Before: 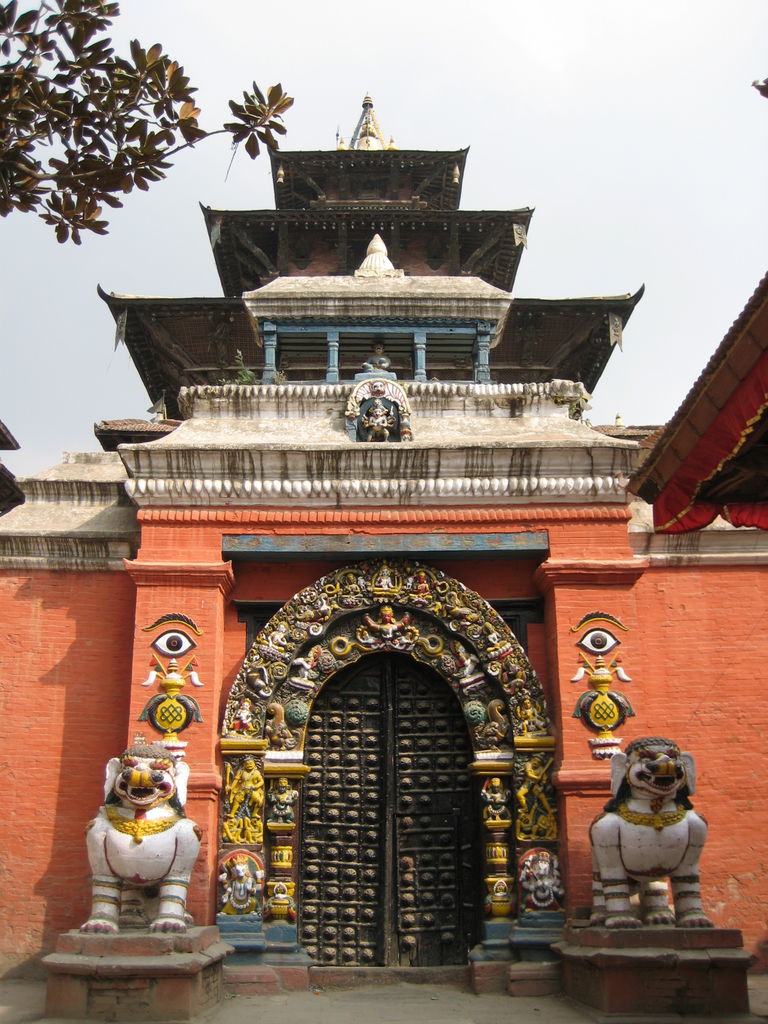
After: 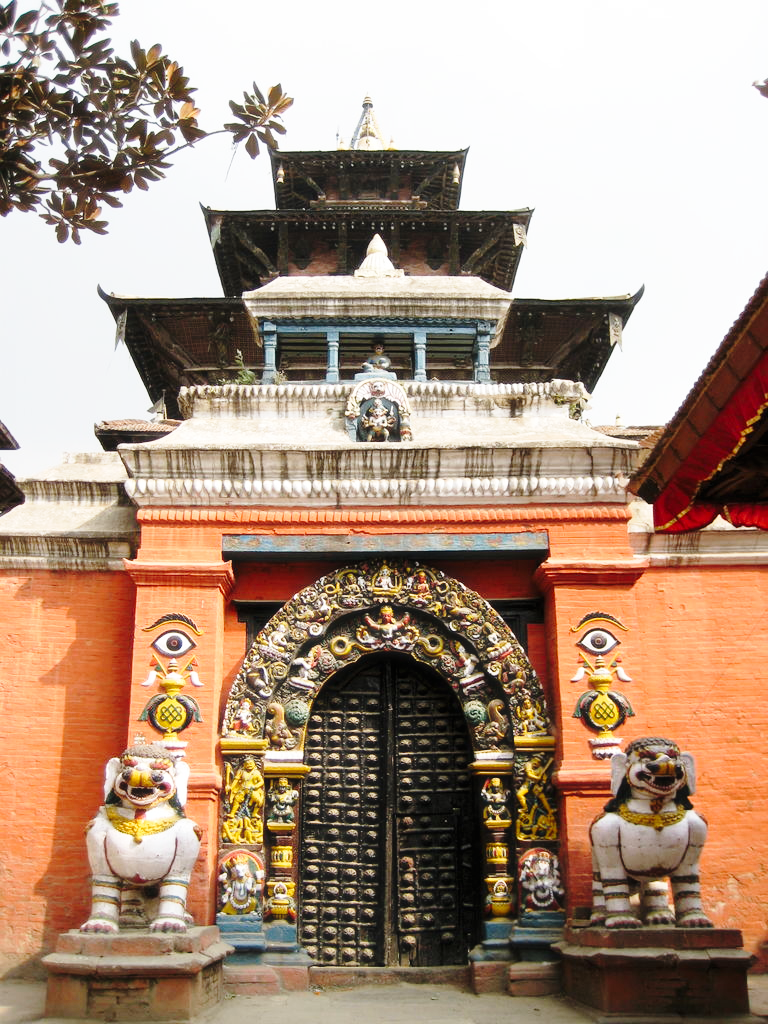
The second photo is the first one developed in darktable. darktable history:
haze removal: strength -0.05
tone equalizer: -8 EV -0.55 EV
base curve: curves: ch0 [(0, 0) (0.028, 0.03) (0.121, 0.232) (0.46, 0.748) (0.859, 0.968) (1, 1)], preserve colors none
